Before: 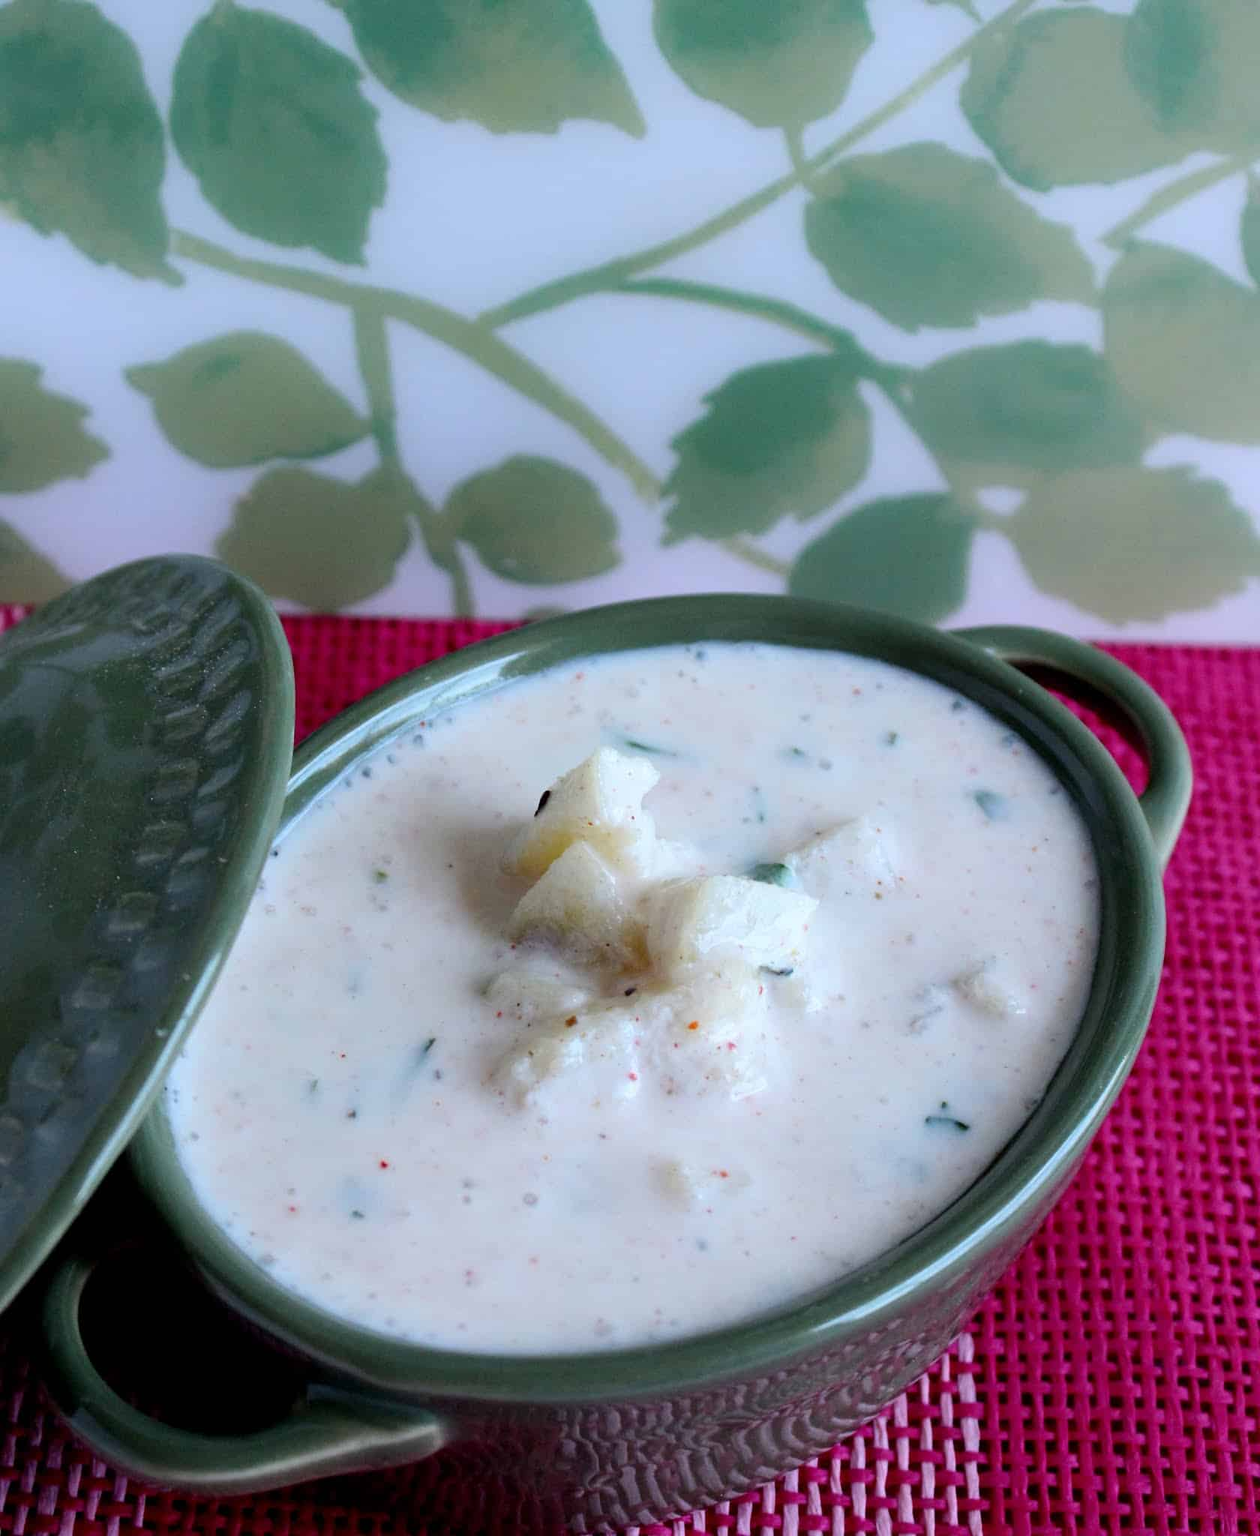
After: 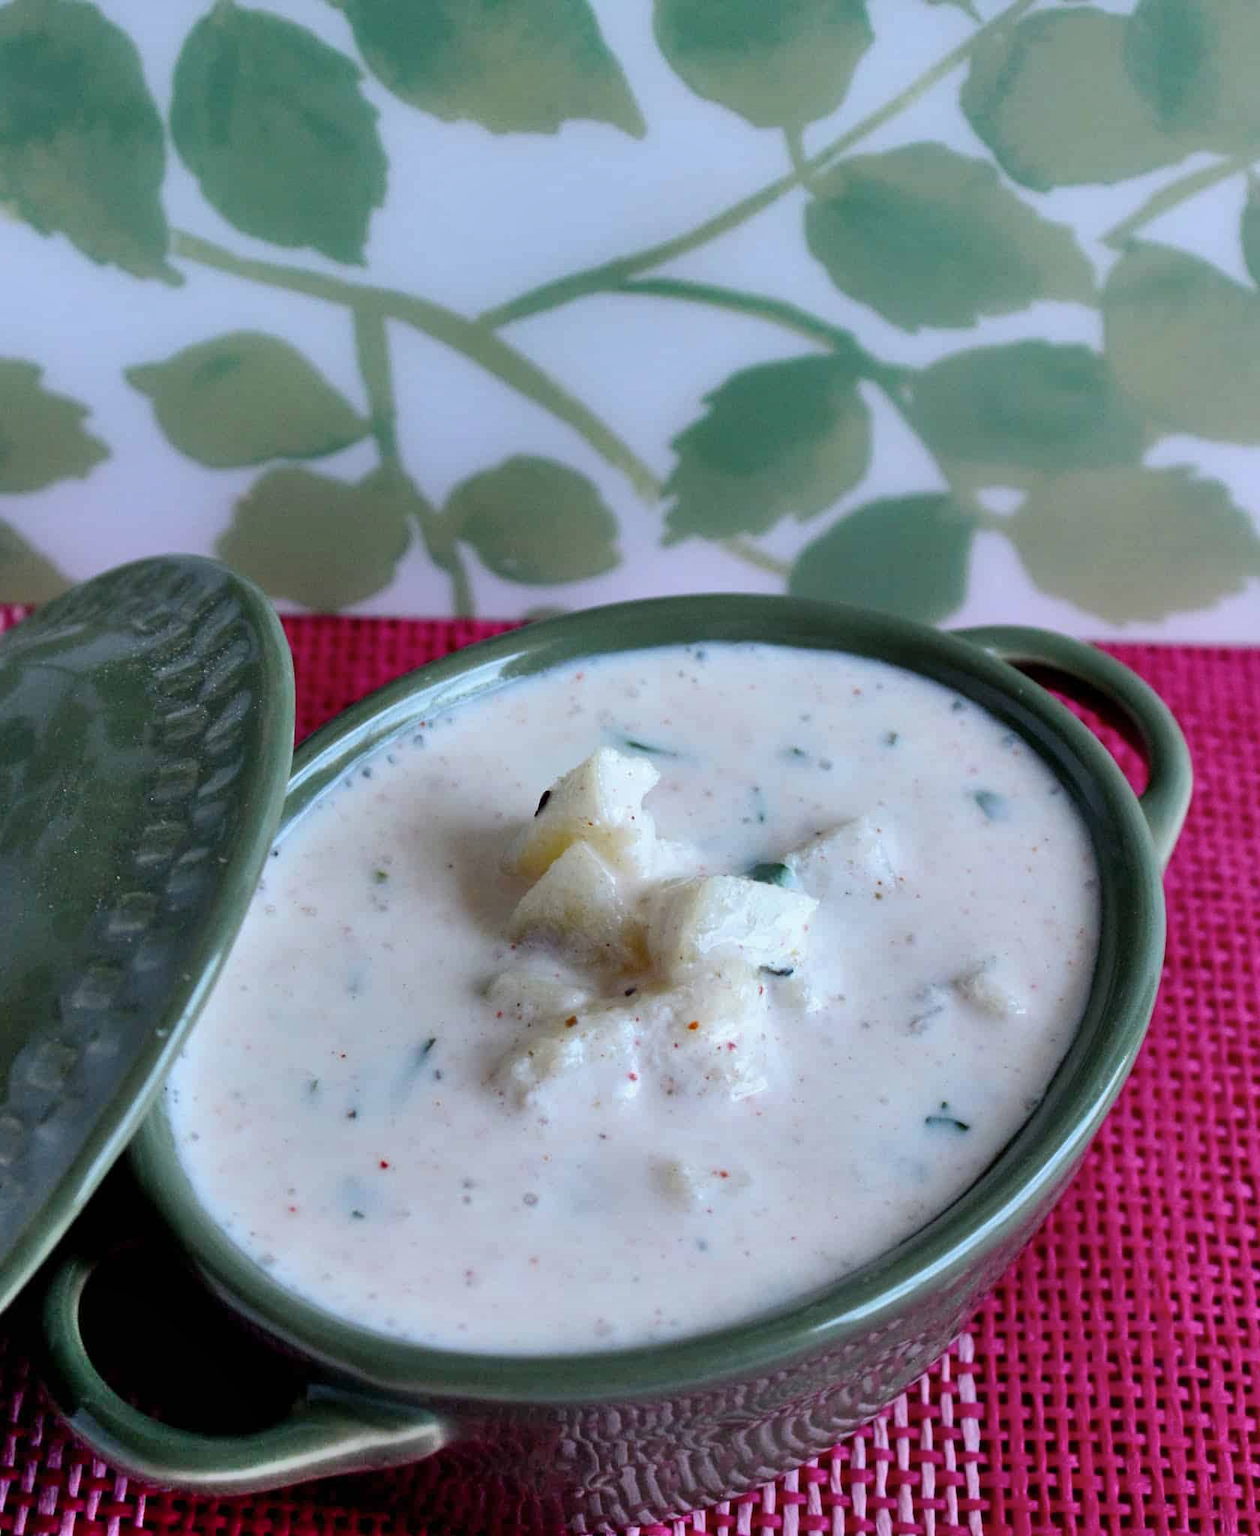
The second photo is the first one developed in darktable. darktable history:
shadows and highlights: soften with gaussian
contrast brightness saturation: saturation -0.05
